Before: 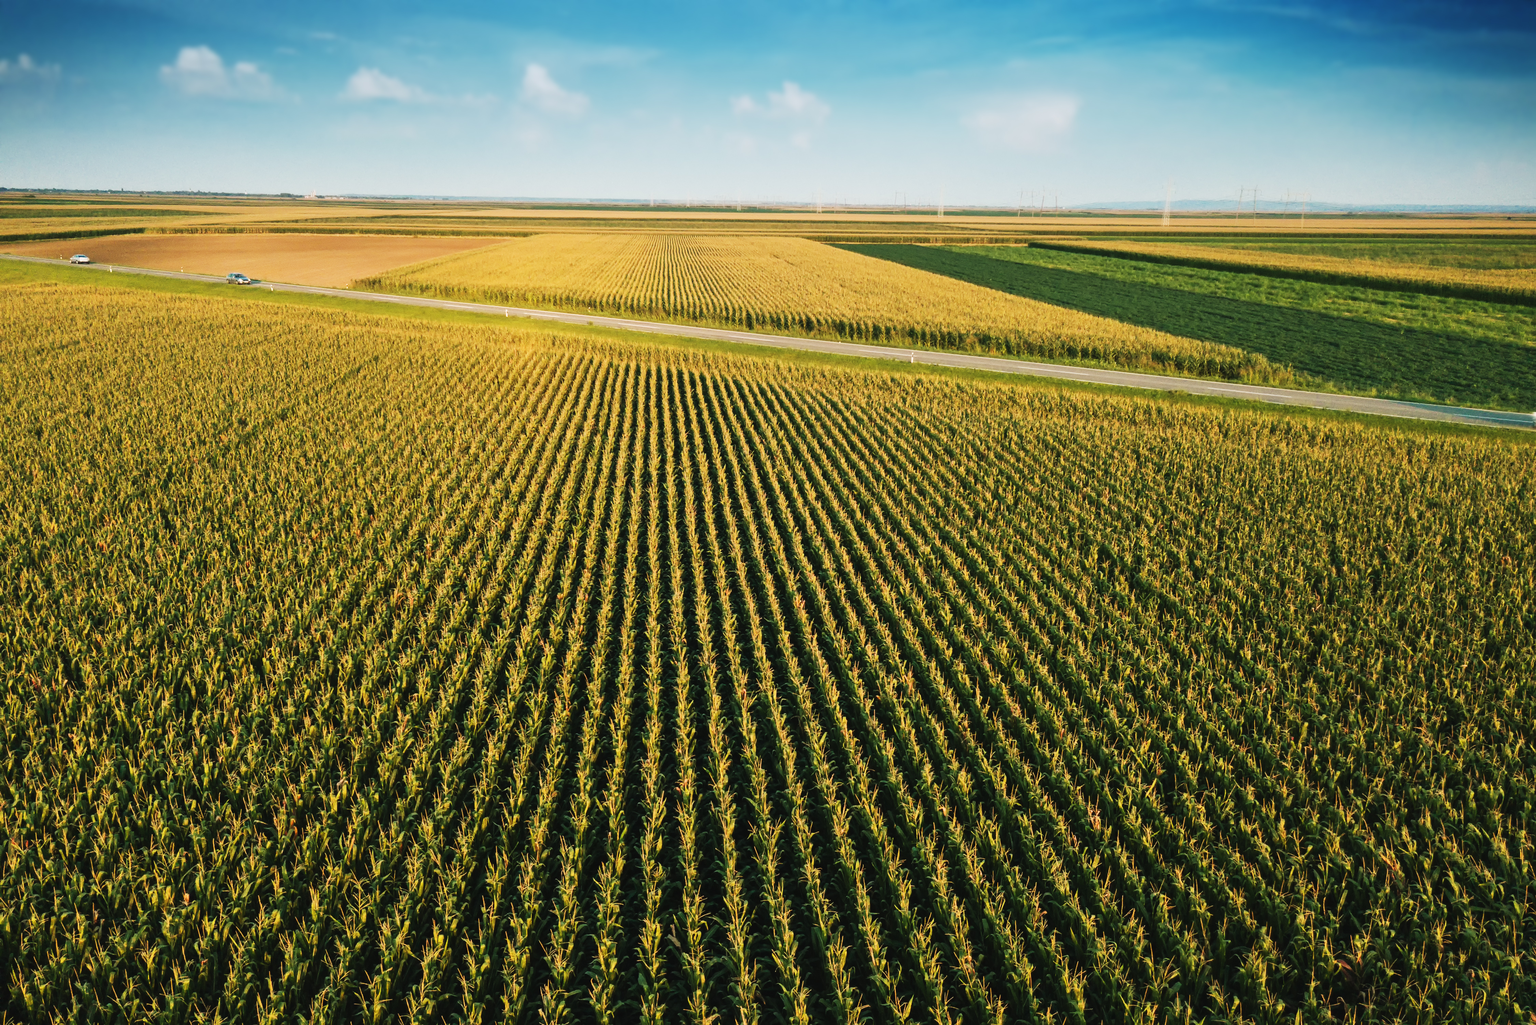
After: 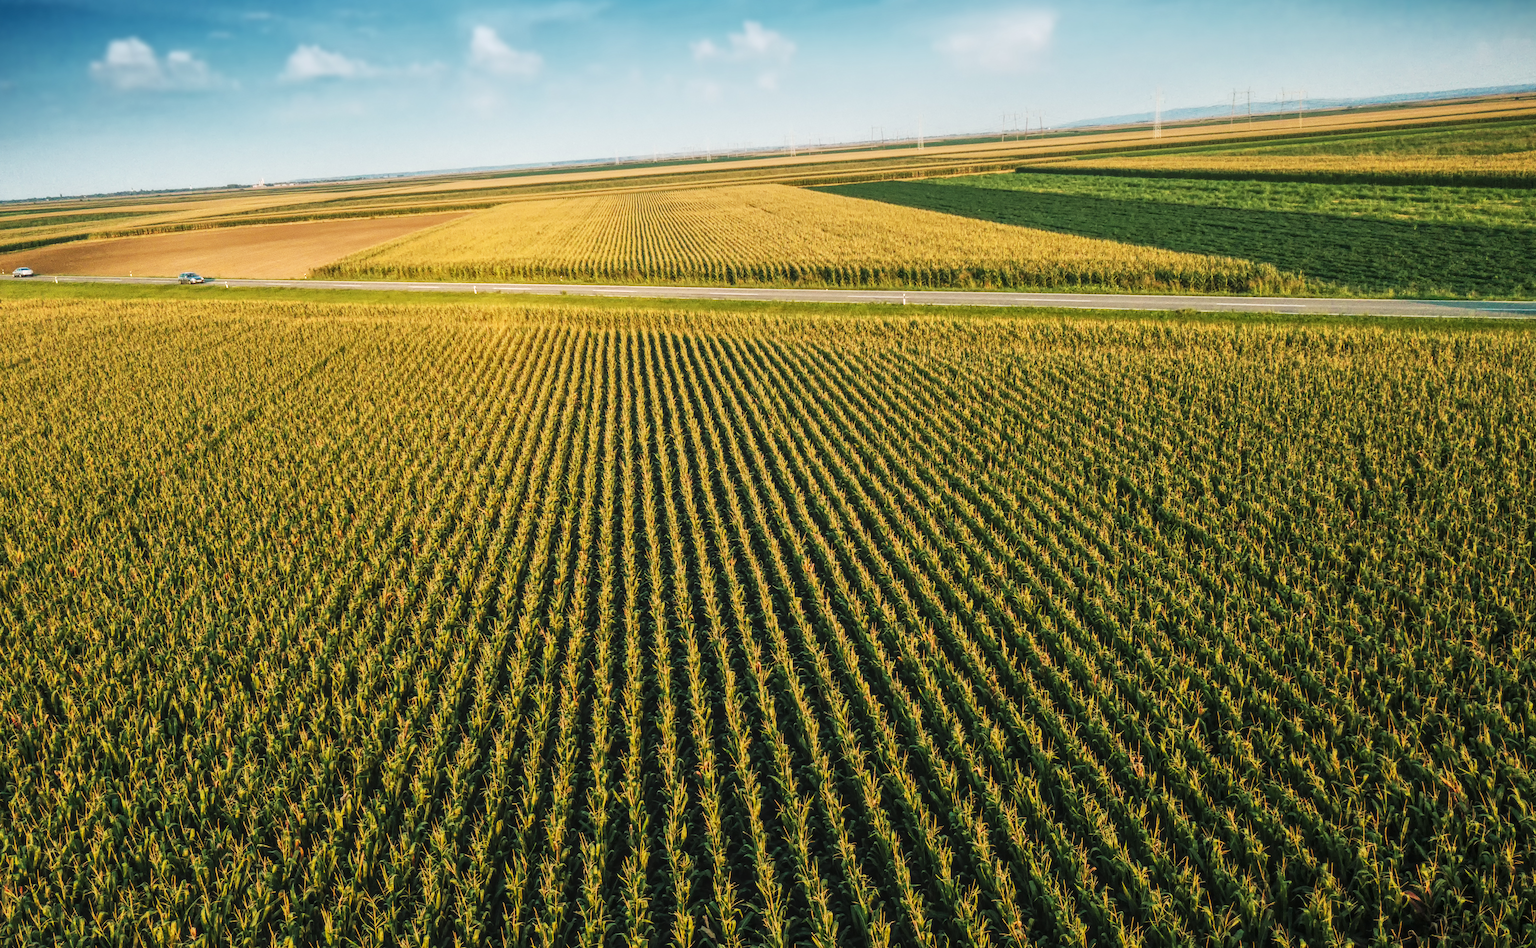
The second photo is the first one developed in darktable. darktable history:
rotate and perspective: rotation -5°, crop left 0.05, crop right 0.952, crop top 0.11, crop bottom 0.89
local contrast: highlights 74%, shadows 55%, detail 176%, midtone range 0.207
